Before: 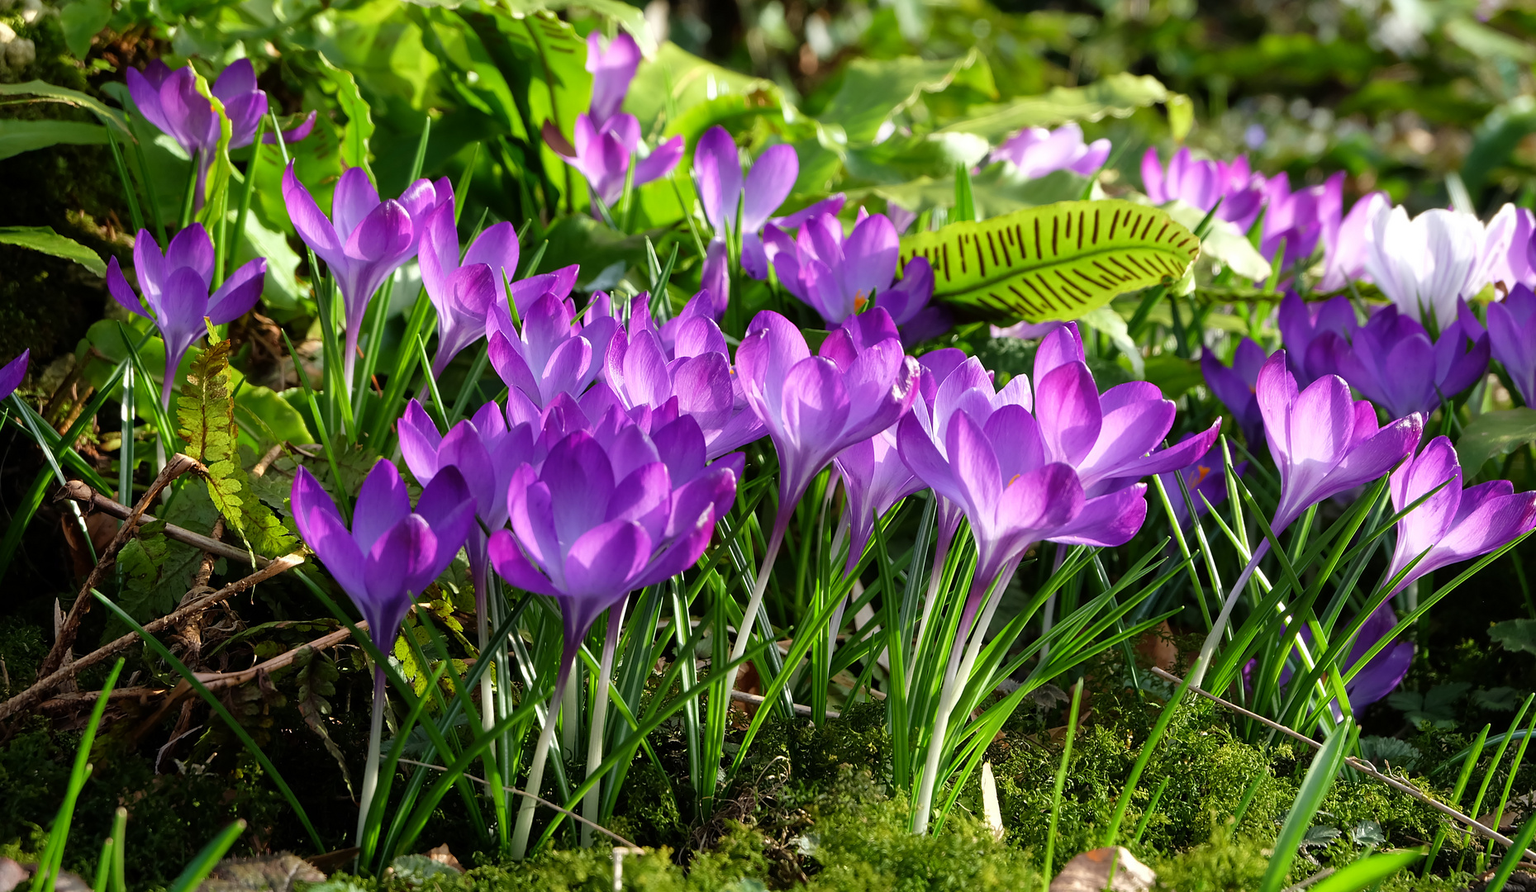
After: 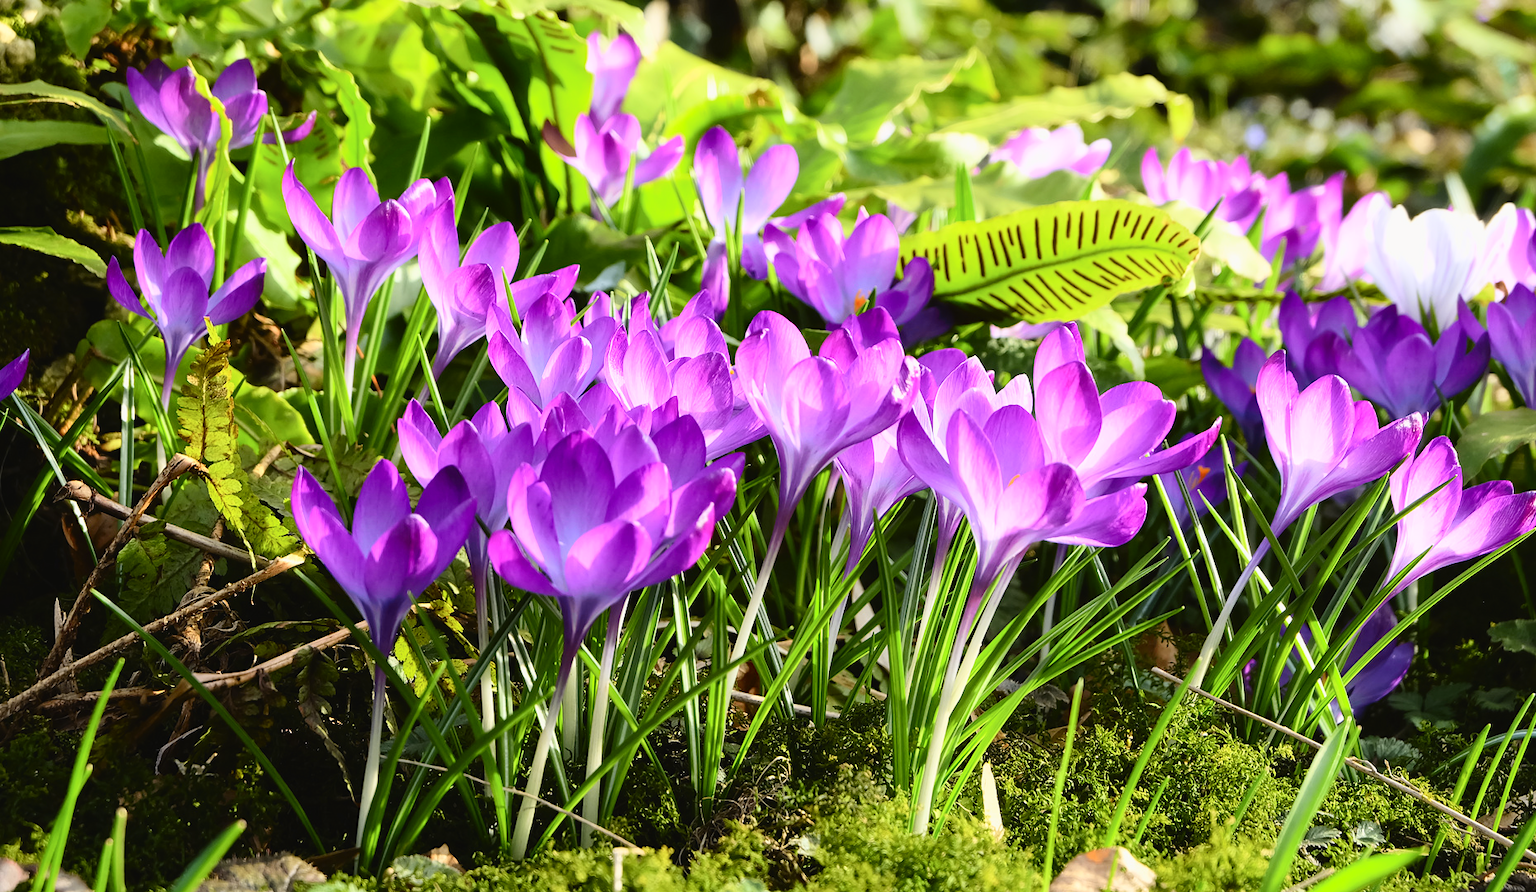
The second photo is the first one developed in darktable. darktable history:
tone curve: curves: ch0 [(0, 0.029) (0.071, 0.087) (0.223, 0.265) (0.447, 0.605) (0.654, 0.823) (0.861, 0.943) (1, 0.981)]; ch1 [(0, 0) (0.353, 0.344) (0.447, 0.449) (0.502, 0.501) (0.547, 0.54) (0.57, 0.582) (0.608, 0.608) (0.618, 0.631) (0.657, 0.699) (1, 1)]; ch2 [(0, 0) (0.34, 0.314) (0.456, 0.456) (0.5, 0.503) (0.528, 0.54) (0.557, 0.577) (0.589, 0.626) (1, 1)], color space Lab, independent channels, preserve colors none
